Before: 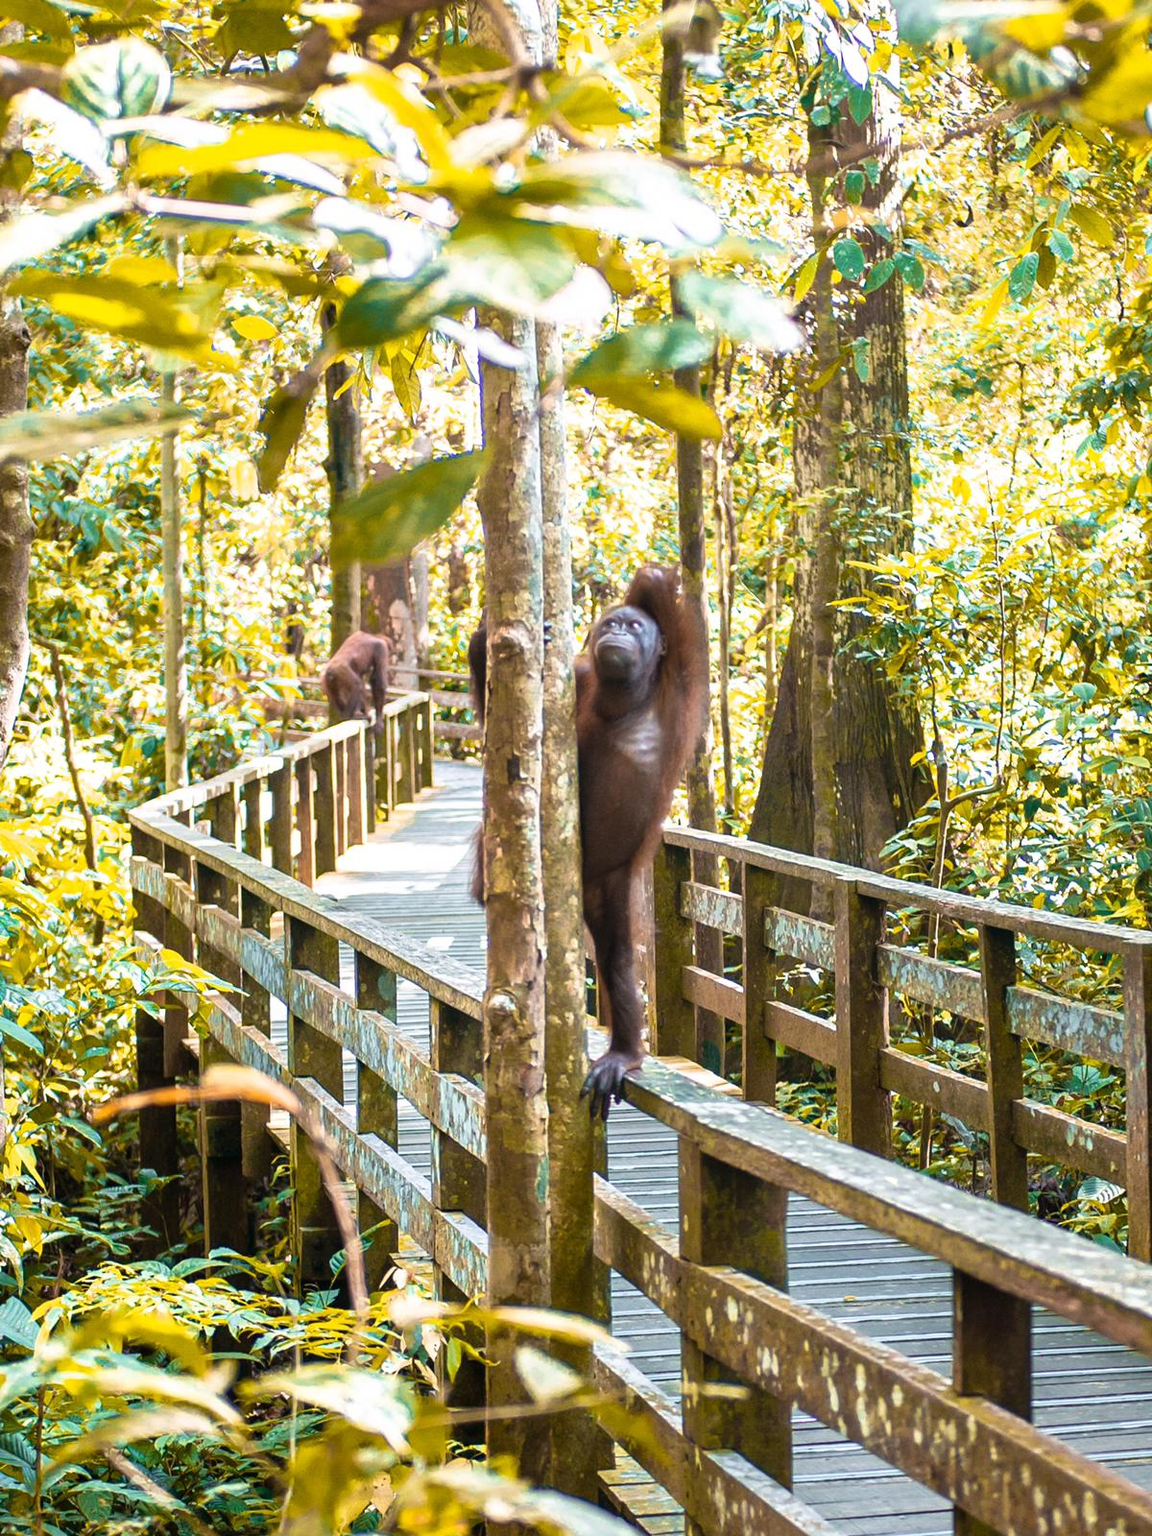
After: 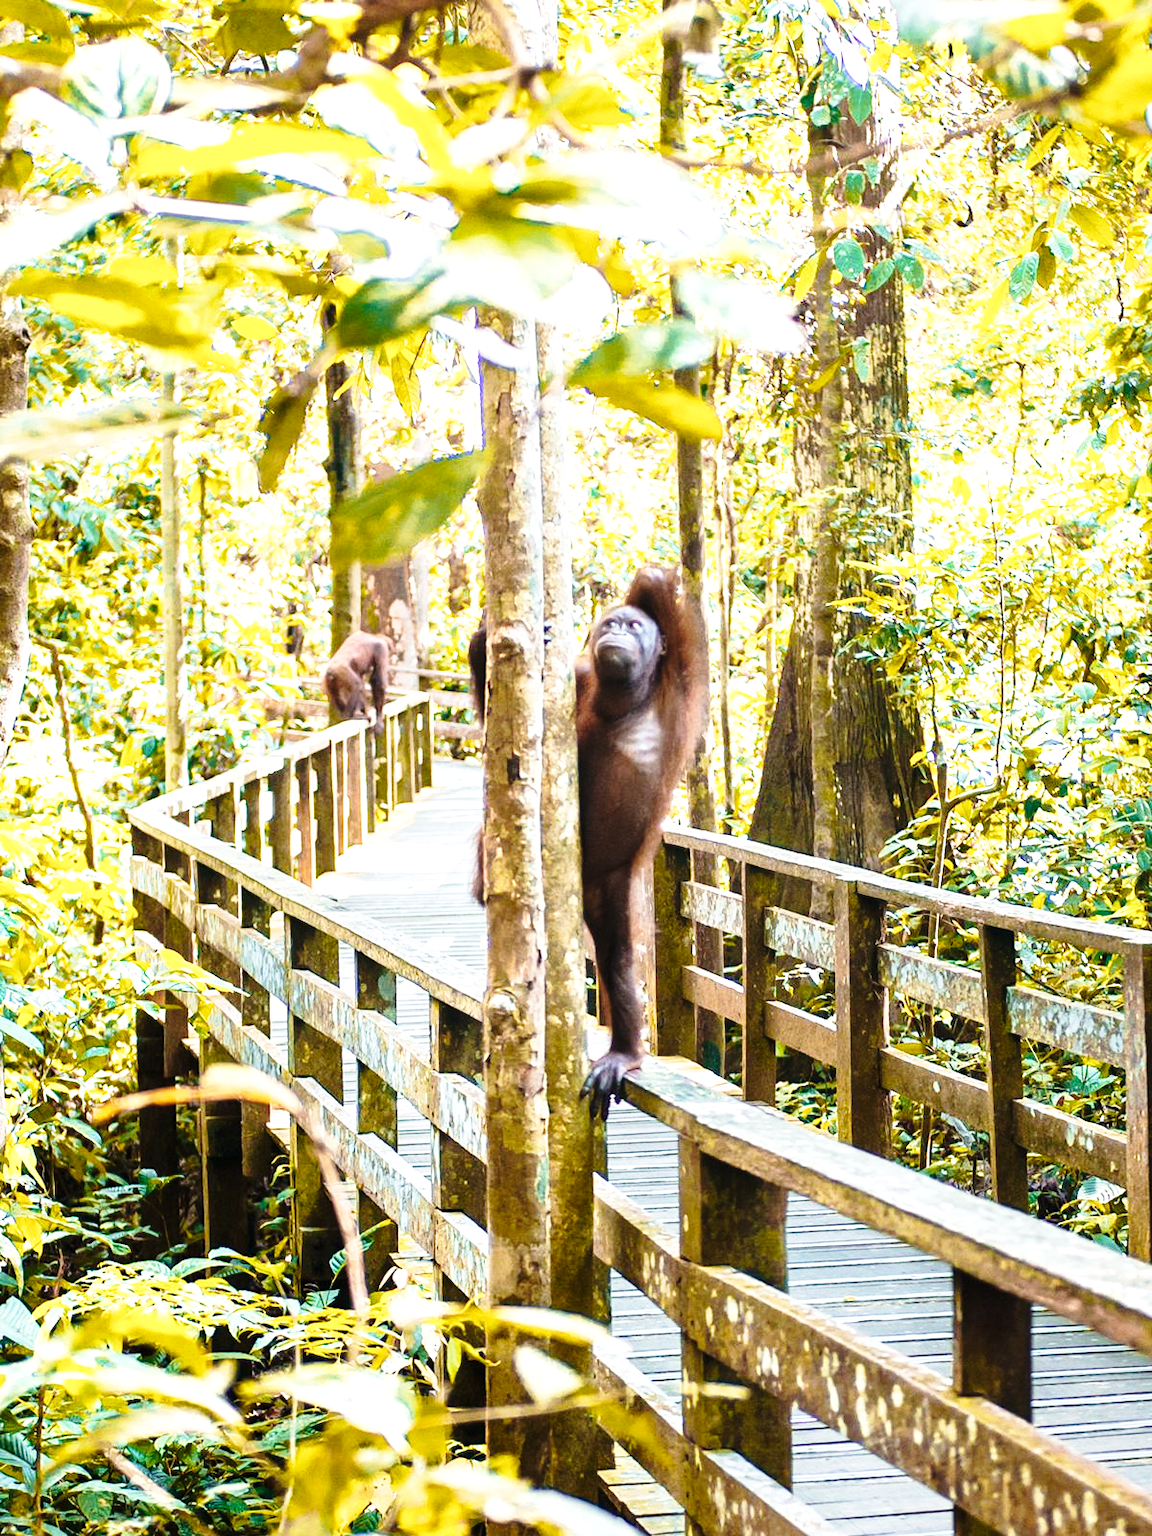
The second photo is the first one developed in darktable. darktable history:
base curve: curves: ch0 [(0, 0) (0.028, 0.03) (0.121, 0.232) (0.46, 0.748) (0.859, 0.968) (1, 1)], preserve colors none
tone equalizer: -8 EV -0.417 EV, -7 EV -0.389 EV, -6 EV -0.333 EV, -5 EV -0.222 EV, -3 EV 0.222 EV, -2 EV 0.333 EV, -1 EV 0.389 EV, +0 EV 0.417 EV, edges refinement/feathering 500, mask exposure compensation -1.57 EV, preserve details no
